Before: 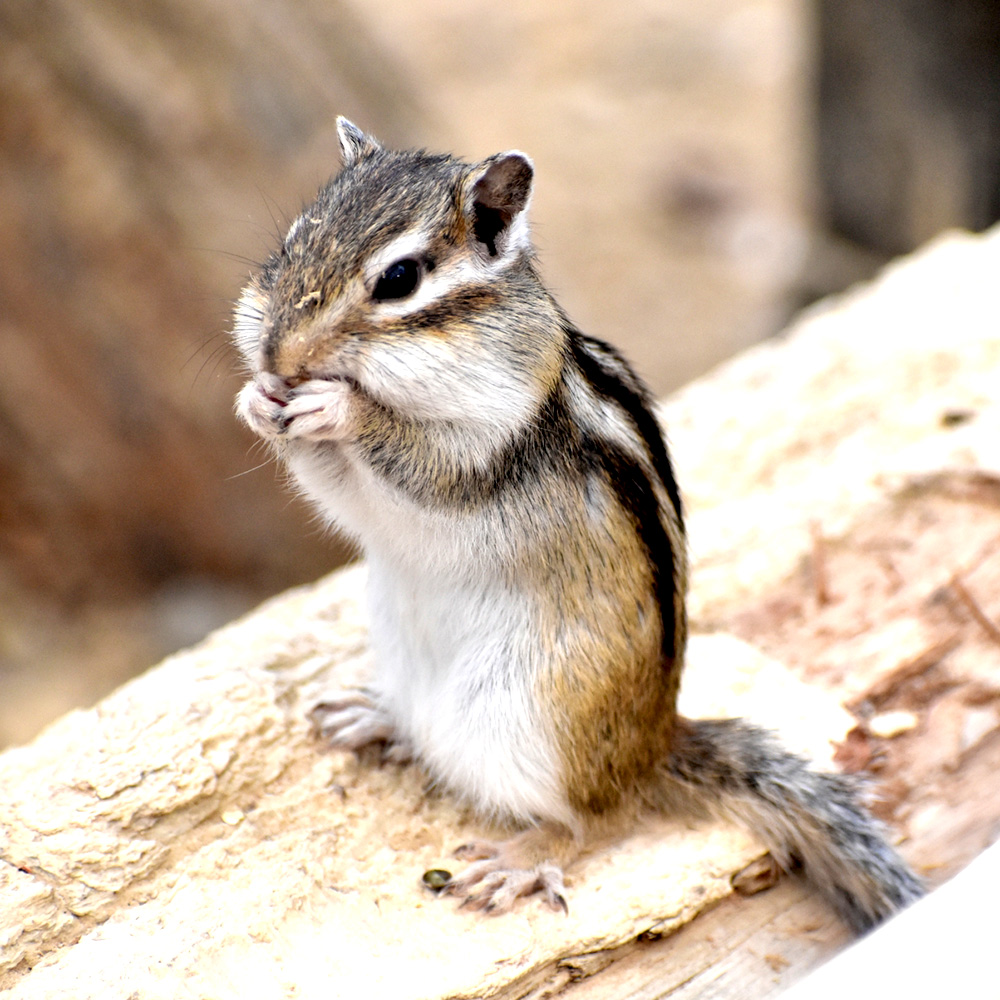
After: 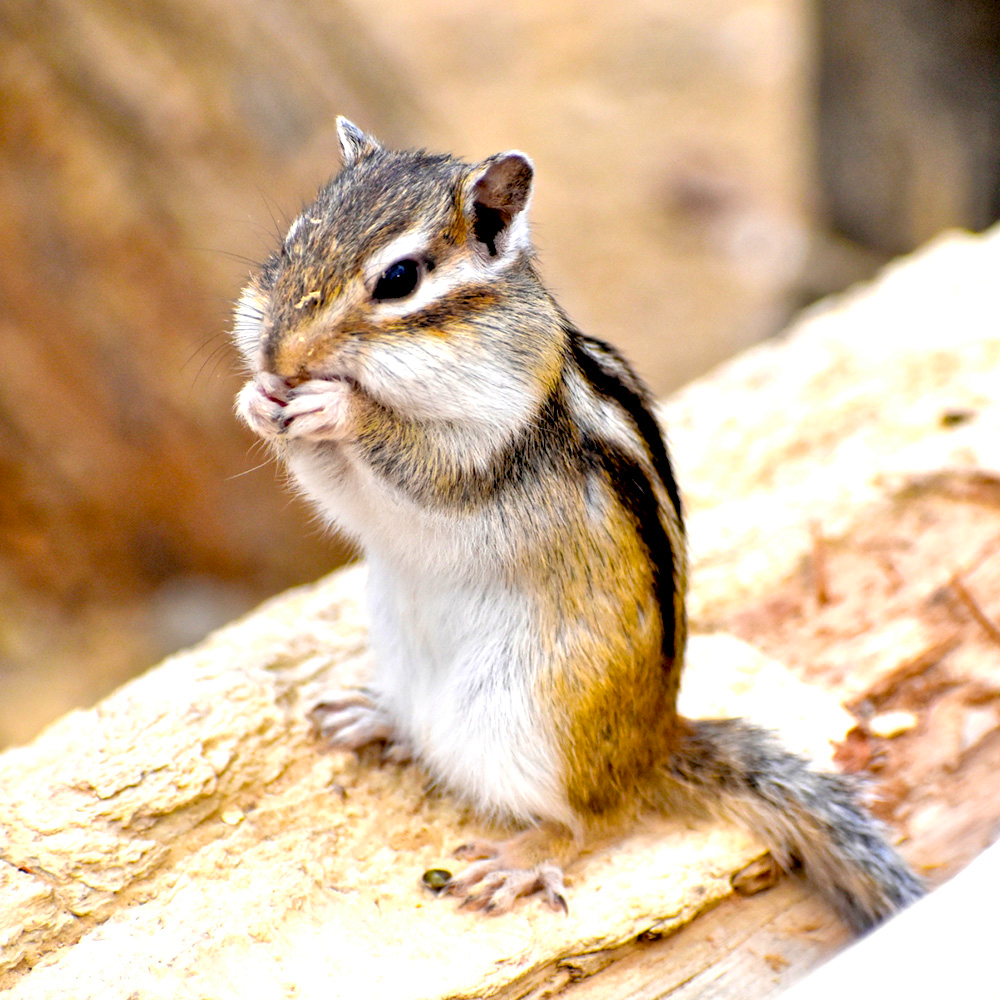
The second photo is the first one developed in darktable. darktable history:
tone equalizer: -8 EV 1 EV, -7 EV 1 EV, -6 EV 1 EV, -5 EV 1 EV, -4 EV 1 EV, -3 EV 0.75 EV, -2 EV 0.5 EV, -1 EV 0.25 EV
color balance rgb: linear chroma grading › global chroma 15%, perceptual saturation grading › global saturation 30%
